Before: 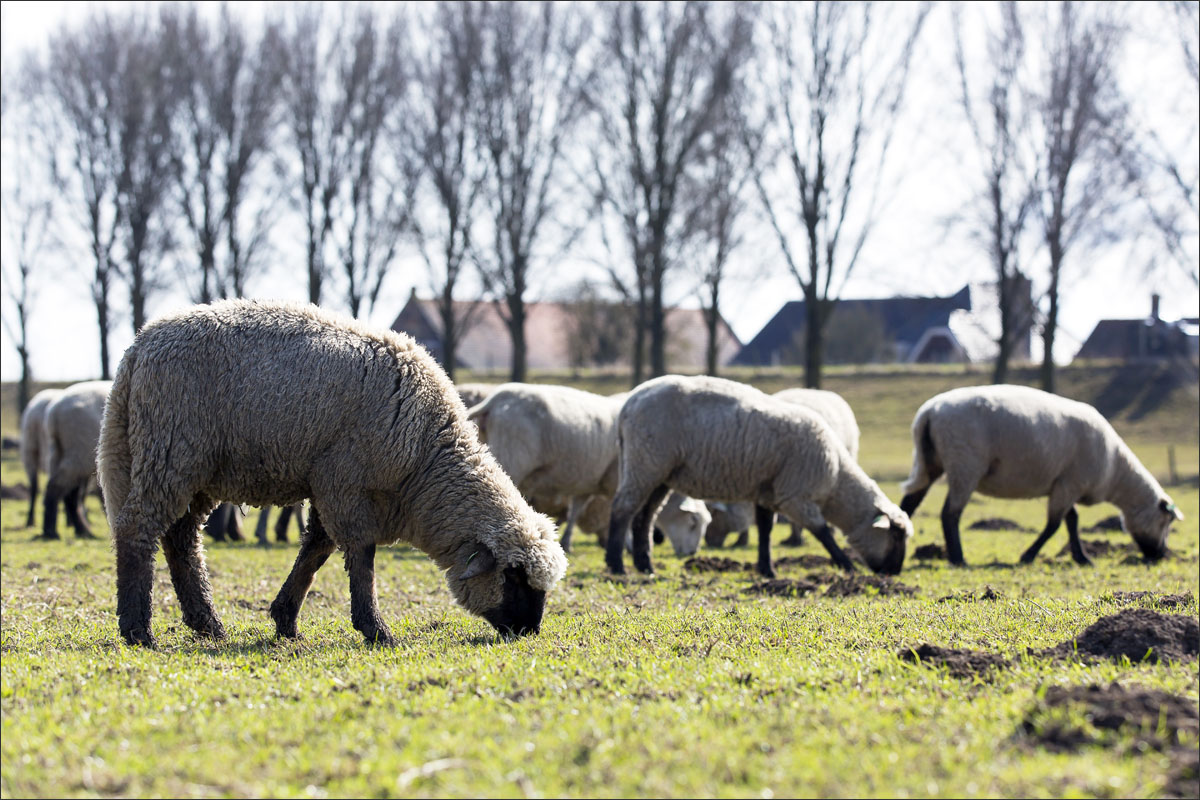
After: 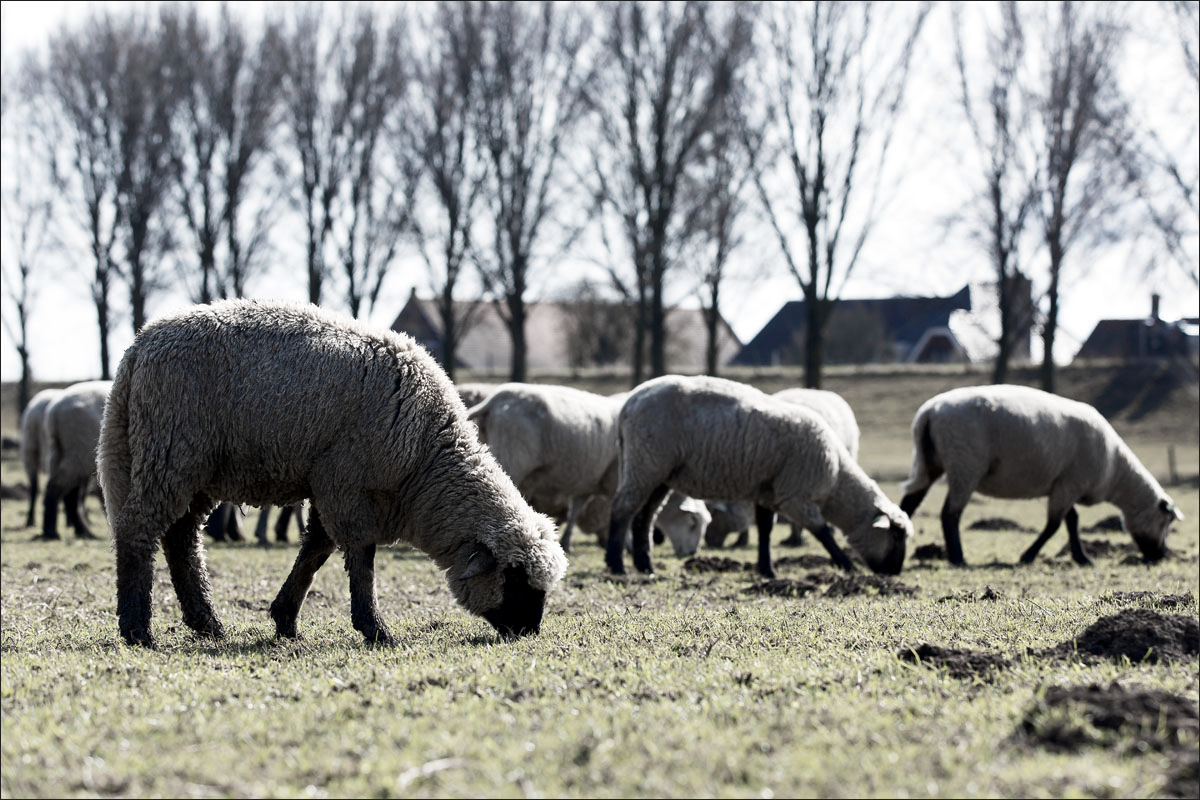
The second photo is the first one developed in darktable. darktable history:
color zones: curves: ch1 [(0.238, 0.163) (0.476, 0.2) (0.733, 0.322) (0.848, 0.134)]
contrast brightness saturation: contrast 0.07, brightness -0.13, saturation 0.06
